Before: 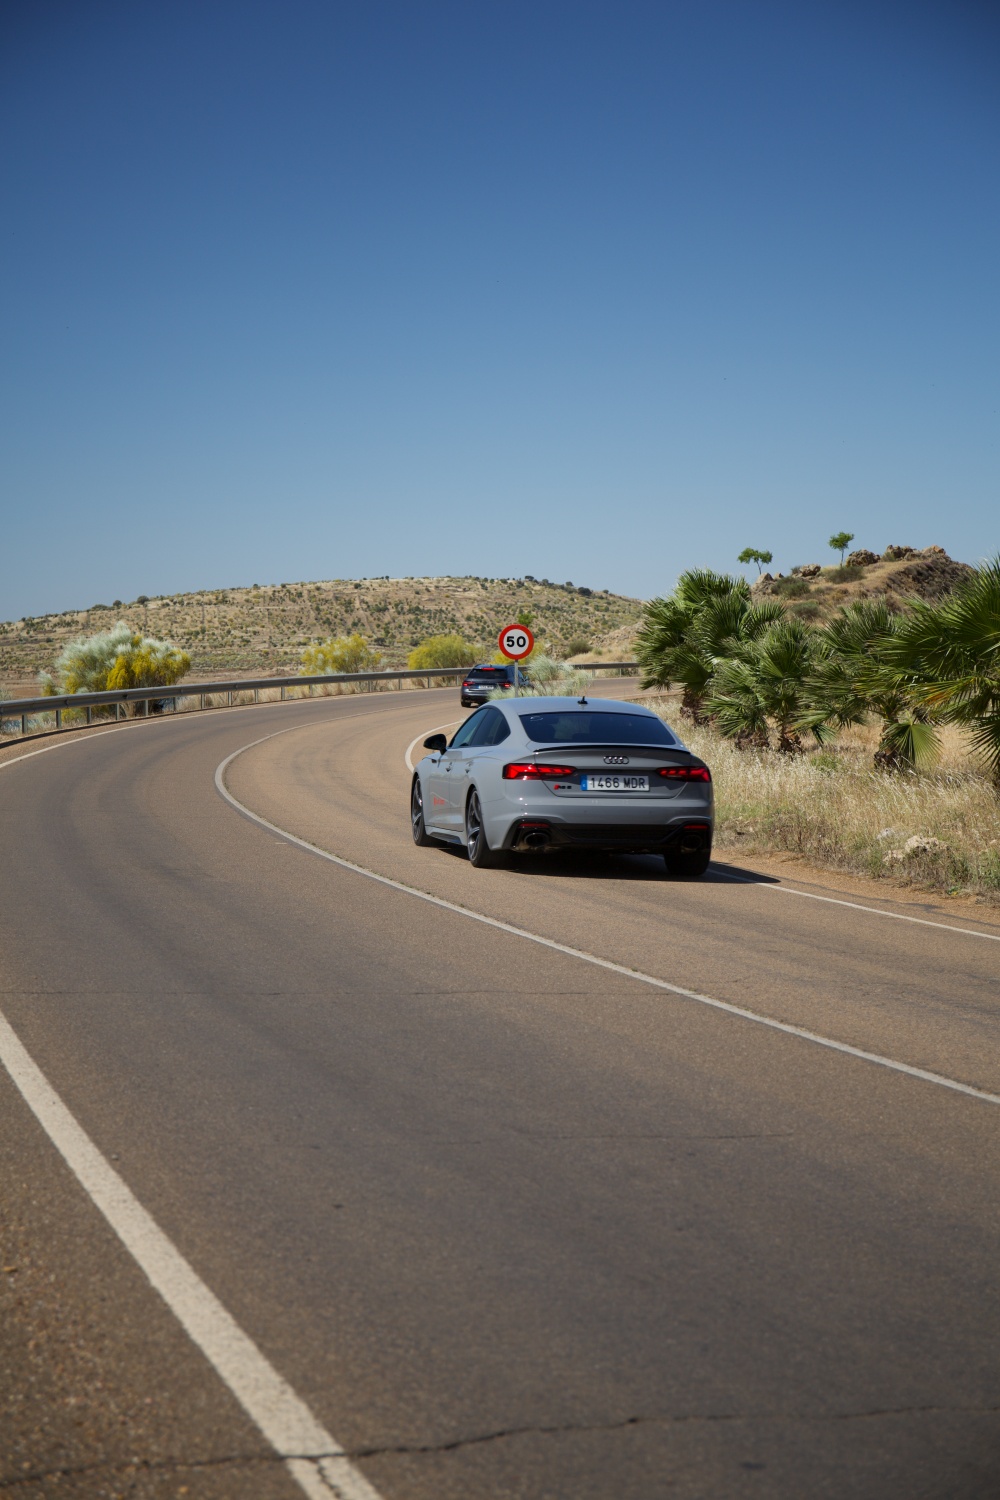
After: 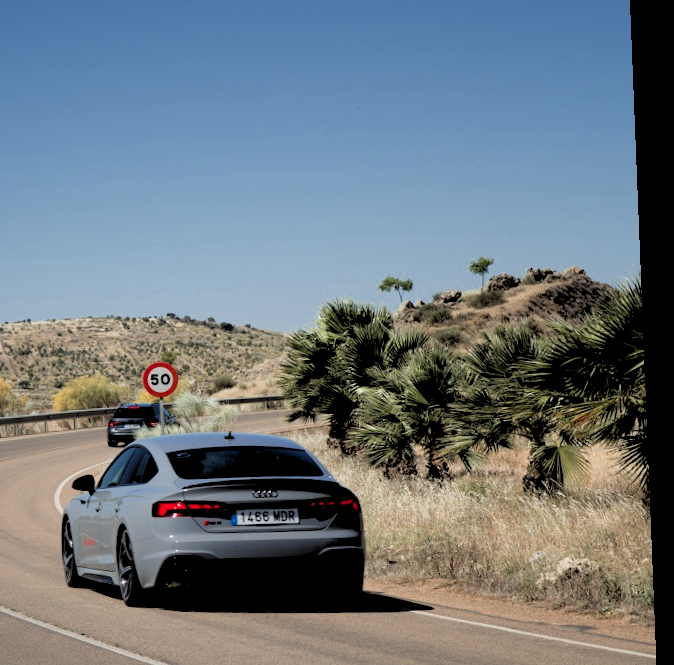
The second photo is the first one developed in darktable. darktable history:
crop: left 36.005%, top 18.293%, right 0.31%, bottom 38.444%
rgb levels: levels [[0.029, 0.461, 0.922], [0, 0.5, 1], [0, 0.5, 1]]
color zones: curves: ch0 [(0, 0.473) (0.001, 0.473) (0.226, 0.548) (0.4, 0.589) (0.525, 0.54) (0.728, 0.403) (0.999, 0.473) (1, 0.473)]; ch1 [(0, 0.619) (0.001, 0.619) (0.234, 0.388) (0.4, 0.372) (0.528, 0.422) (0.732, 0.53) (0.999, 0.619) (1, 0.619)]; ch2 [(0, 0.547) (0.001, 0.547) (0.226, 0.45) (0.4, 0.525) (0.525, 0.585) (0.8, 0.511) (0.999, 0.547) (1, 0.547)]
rotate and perspective: rotation -2.29°, automatic cropping off
